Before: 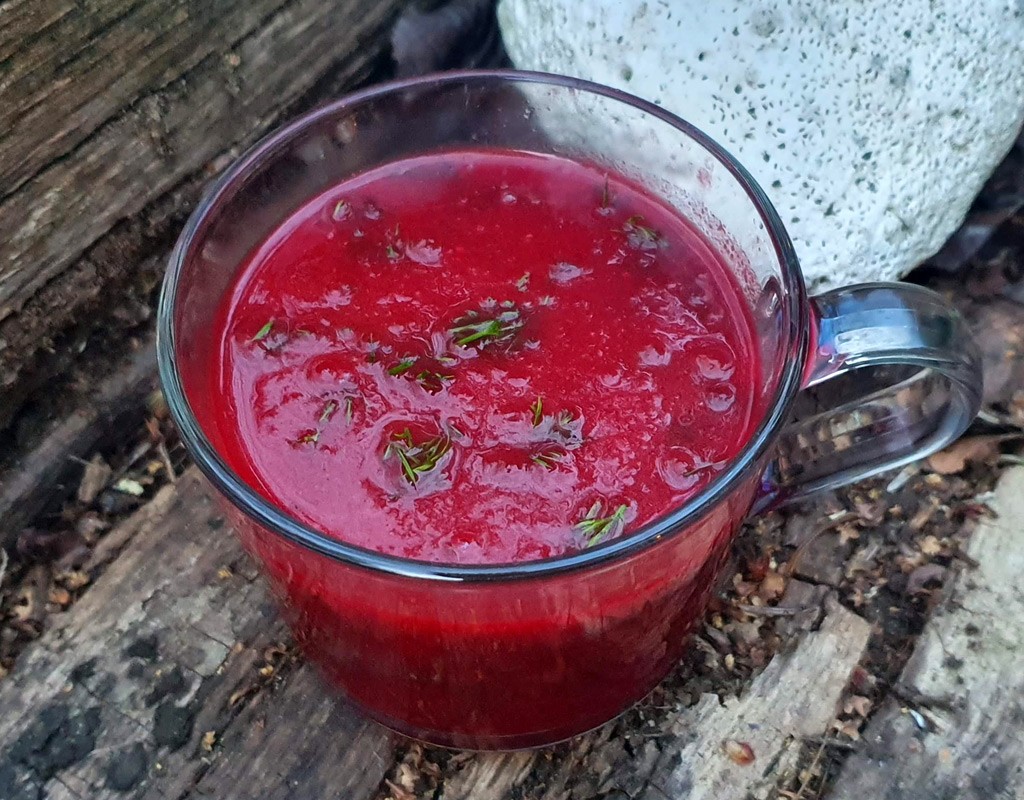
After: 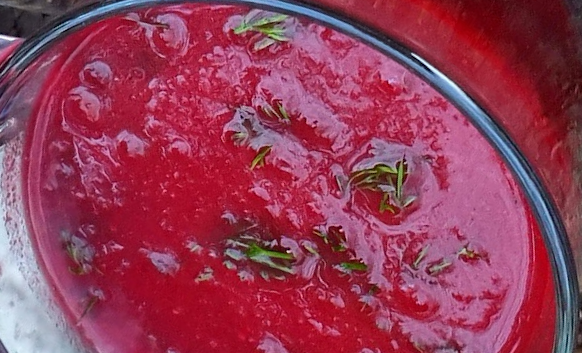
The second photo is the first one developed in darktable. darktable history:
crop and rotate: angle 148.57°, left 9.107%, top 15.649%, right 4.457%, bottom 17.159%
